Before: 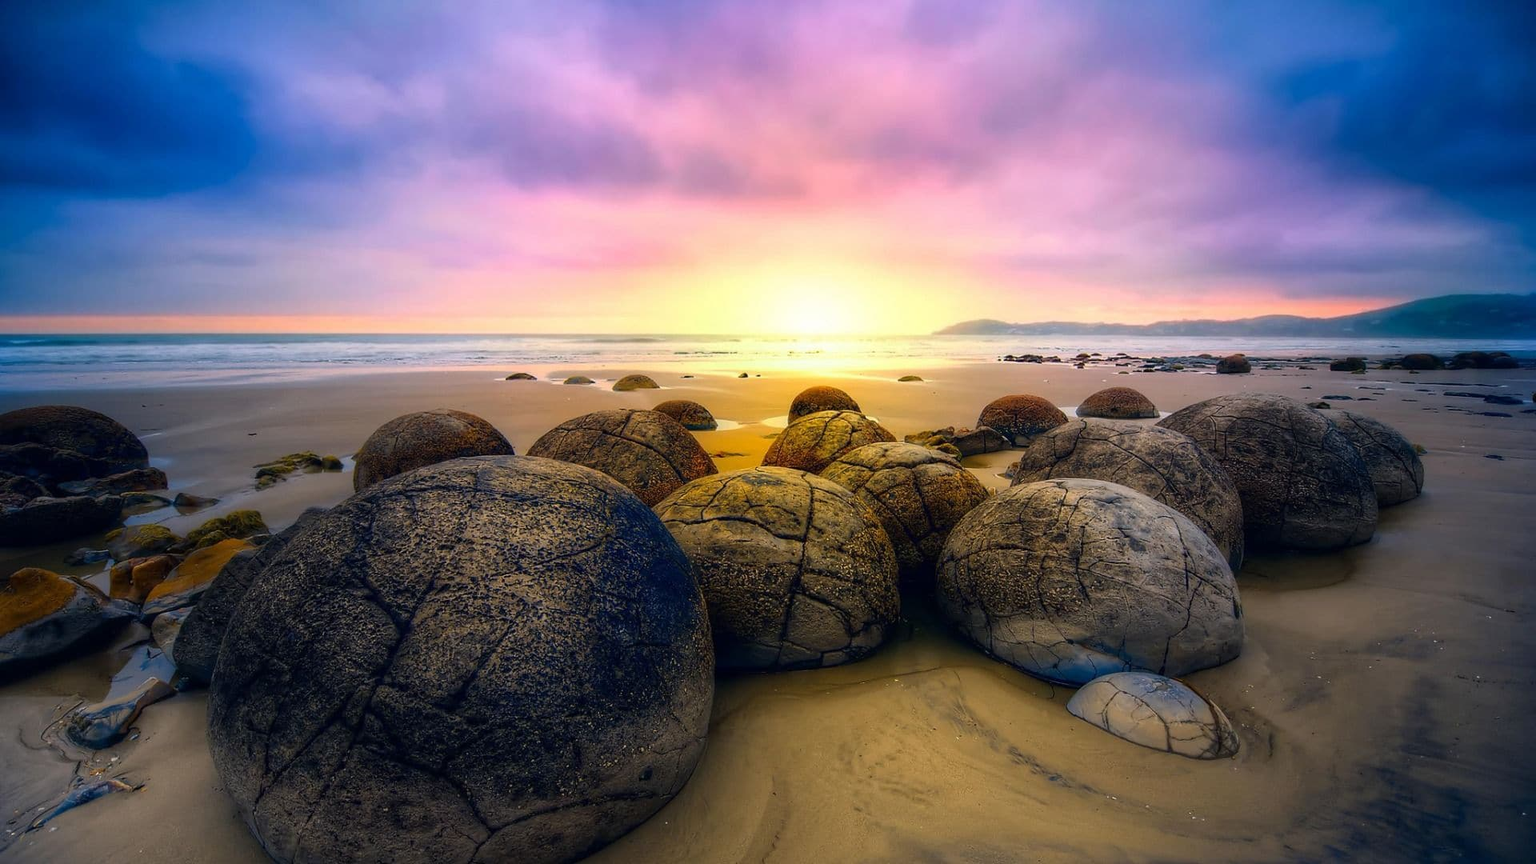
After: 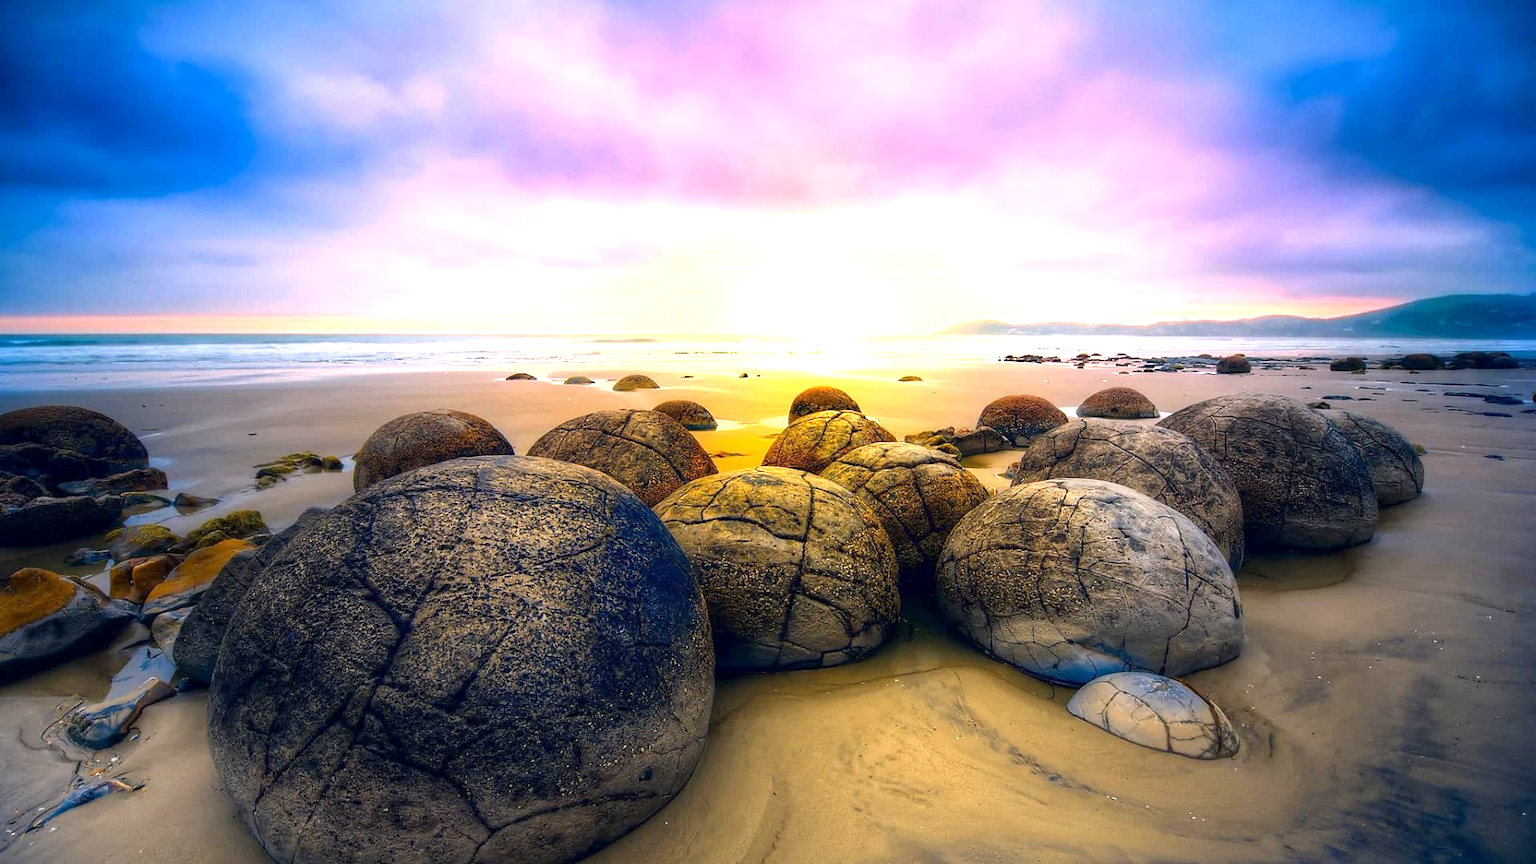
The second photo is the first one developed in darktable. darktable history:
exposure: black level correction 0.001, exposure 1.041 EV, compensate exposure bias true, compensate highlight preservation false
